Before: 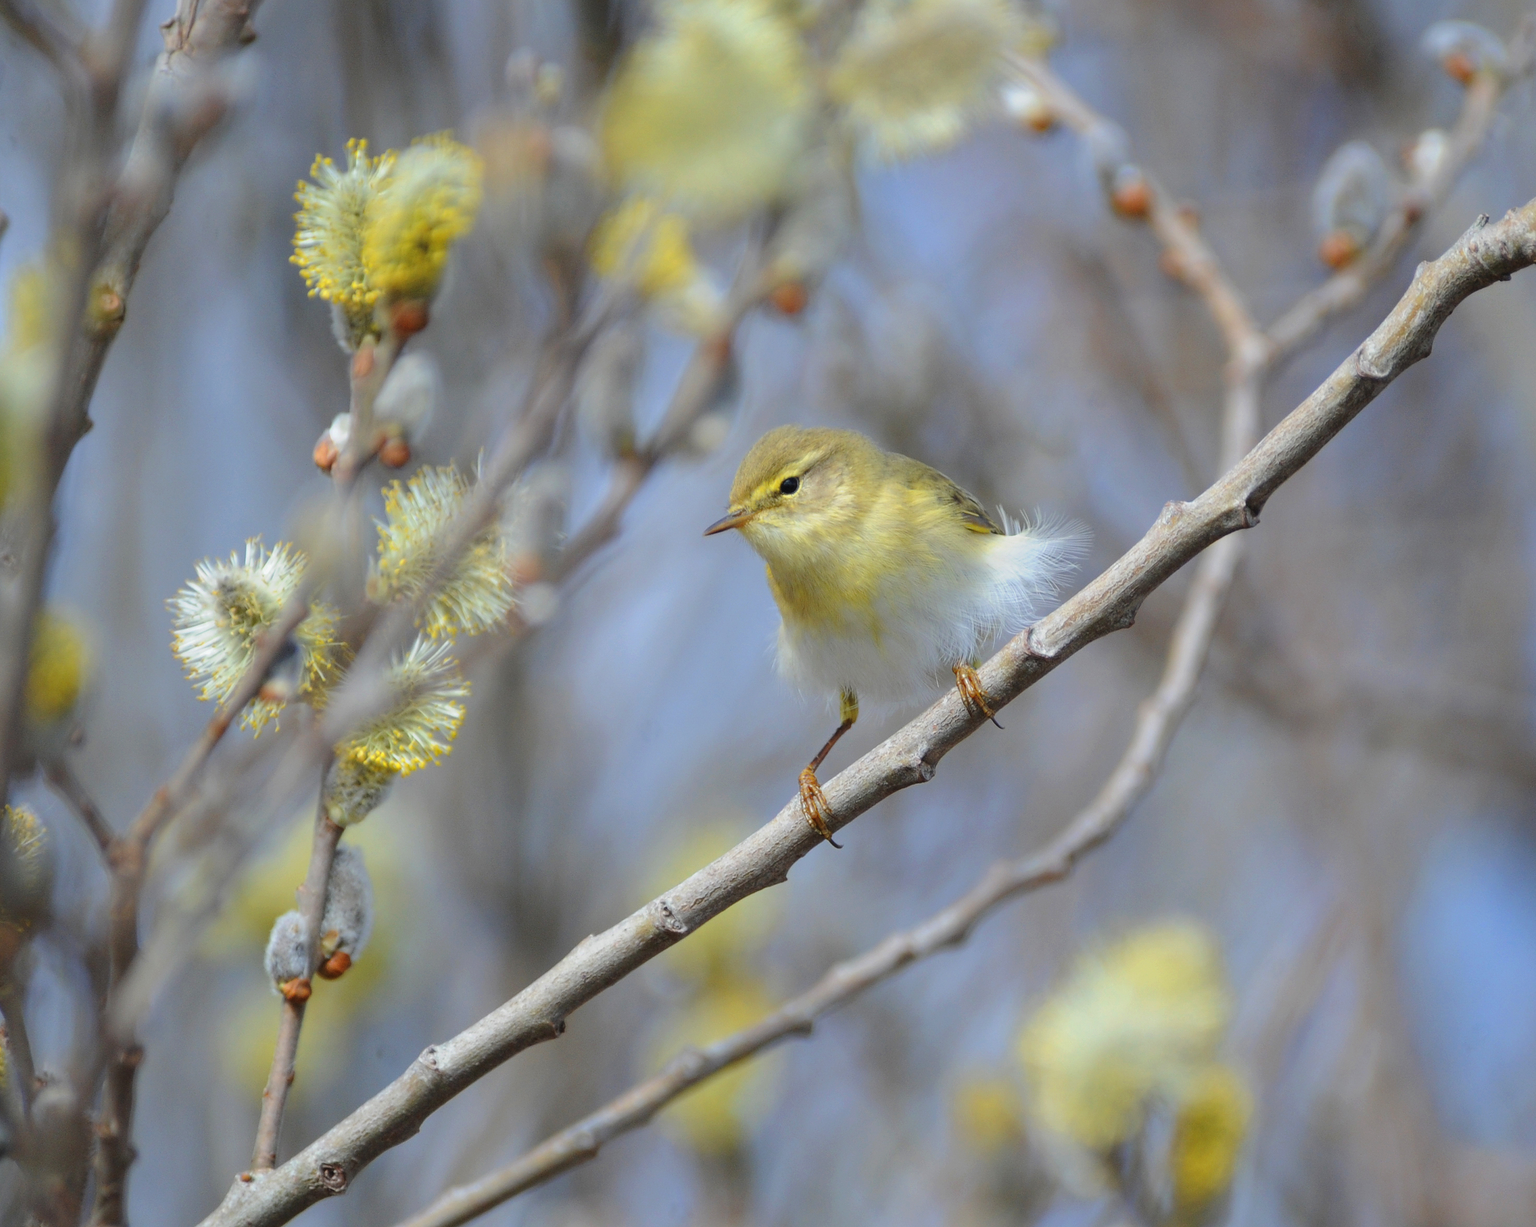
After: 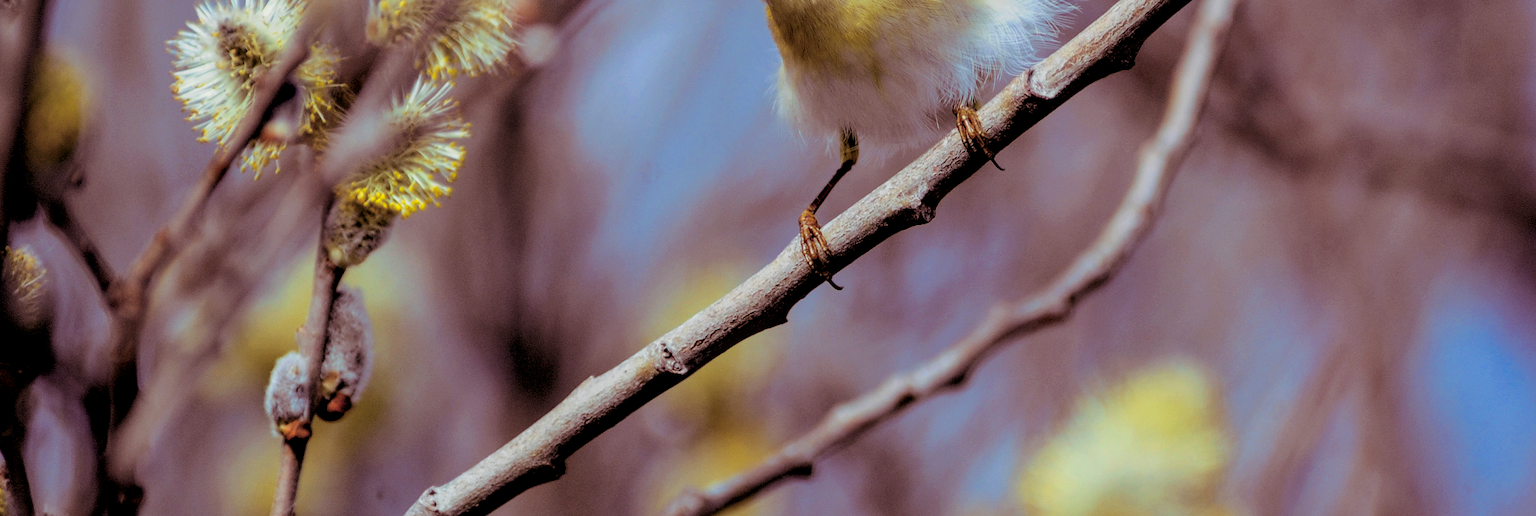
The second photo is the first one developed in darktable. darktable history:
crop: top 45.551%, bottom 12.262%
tone curve: curves: ch0 [(0, 0) (0.003, 0) (0.011, 0.001) (0.025, 0.003) (0.044, 0.004) (0.069, 0.007) (0.1, 0.01) (0.136, 0.033) (0.177, 0.082) (0.224, 0.141) (0.277, 0.208) (0.335, 0.282) (0.399, 0.363) (0.468, 0.451) (0.543, 0.545) (0.623, 0.647) (0.709, 0.756) (0.801, 0.87) (0.898, 0.972) (1, 1)], preserve colors none
filmic rgb: black relative exposure -7.65 EV, white relative exposure 4.56 EV, hardness 3.61, color science v6 (2022)
exposure: black level correction 0.046, exposure -0.228 EV, compensate highlight preservation false
local contrast: on, module defaults
split-toning: on, module defaults
bloom: size 9%, threshold 100%, strength 7%
